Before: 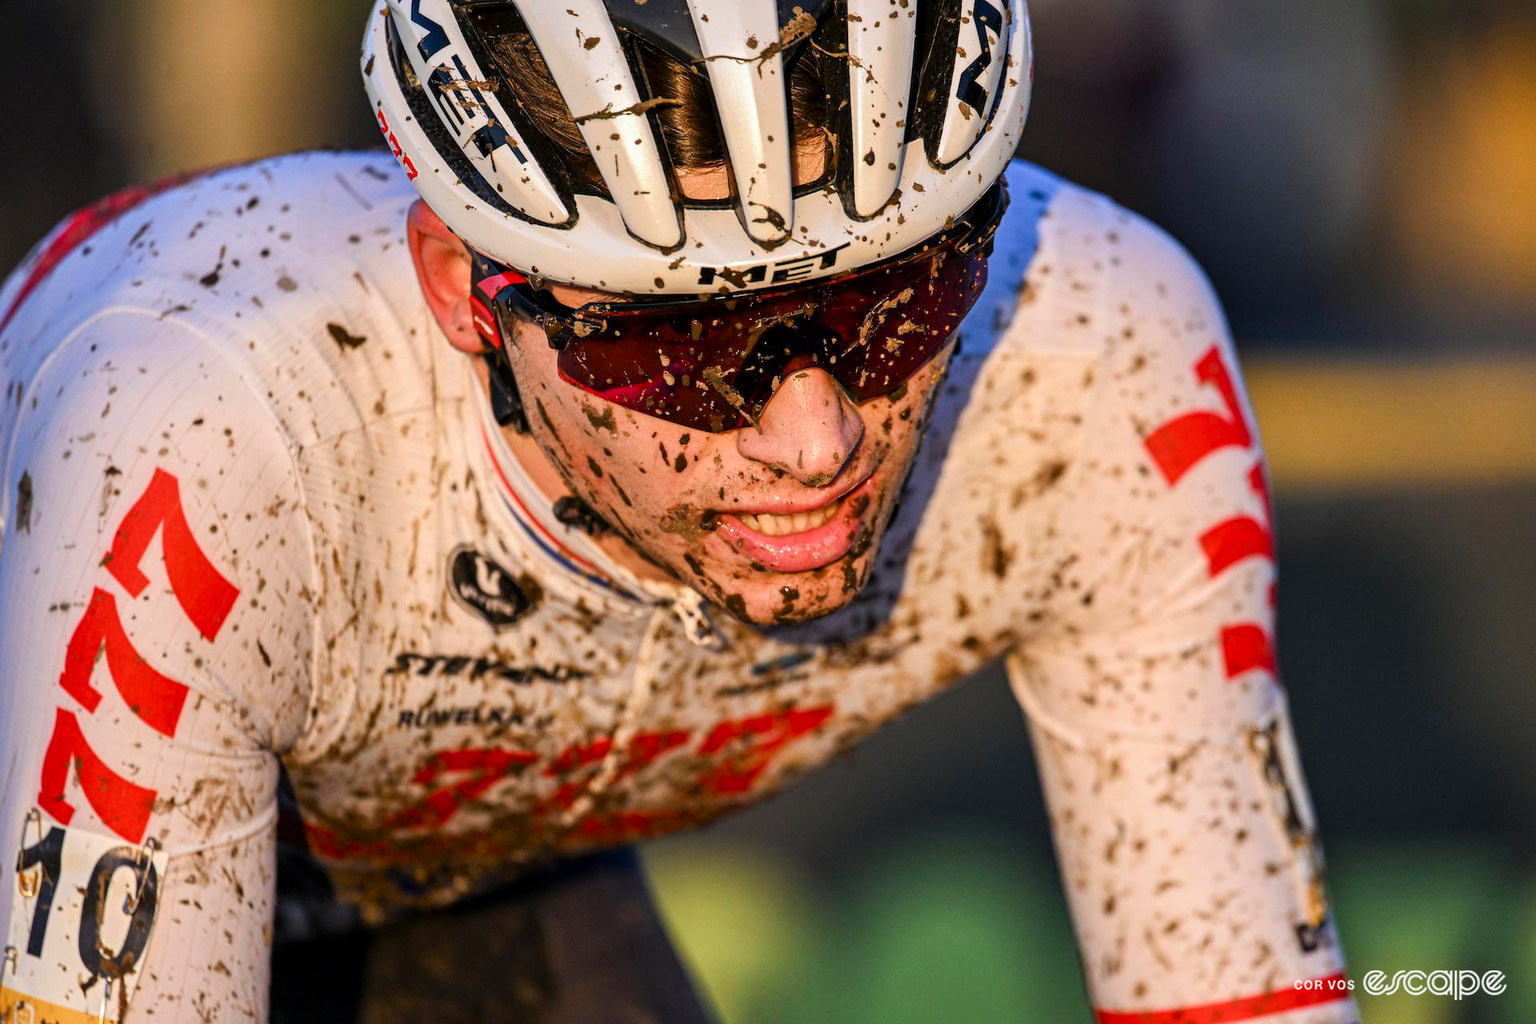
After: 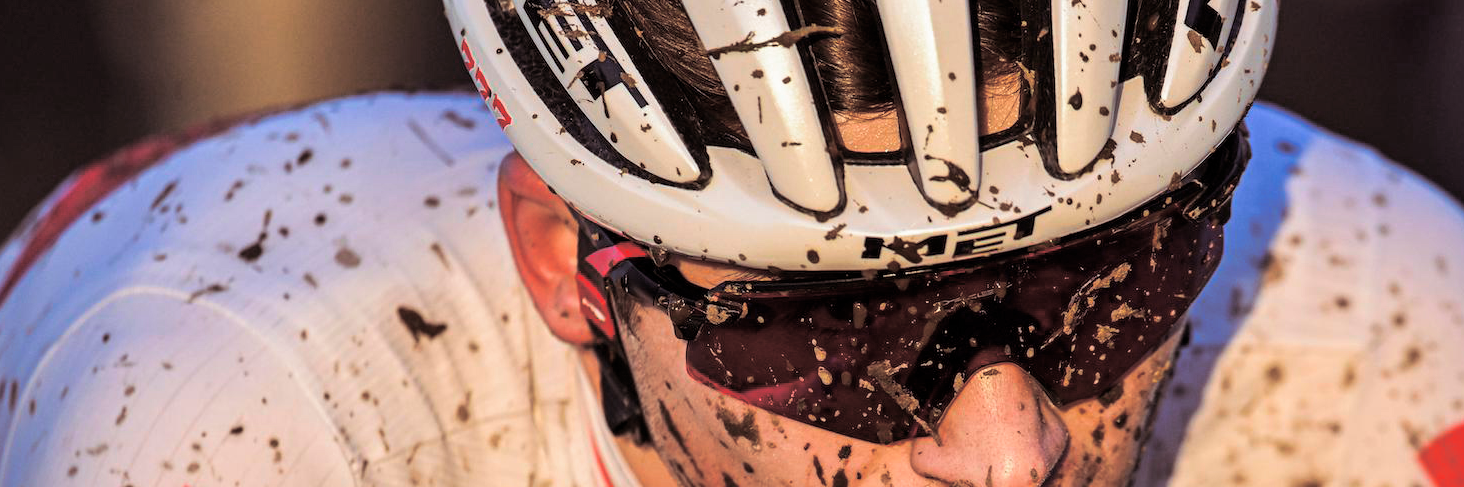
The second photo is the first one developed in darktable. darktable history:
crop: left 0.579%, top 7.627%, right 23.167%, bottom 54.275%
split-toning: shadows › saturation 0.24, highlights › hue 54°, highlights › saturation 0.24
